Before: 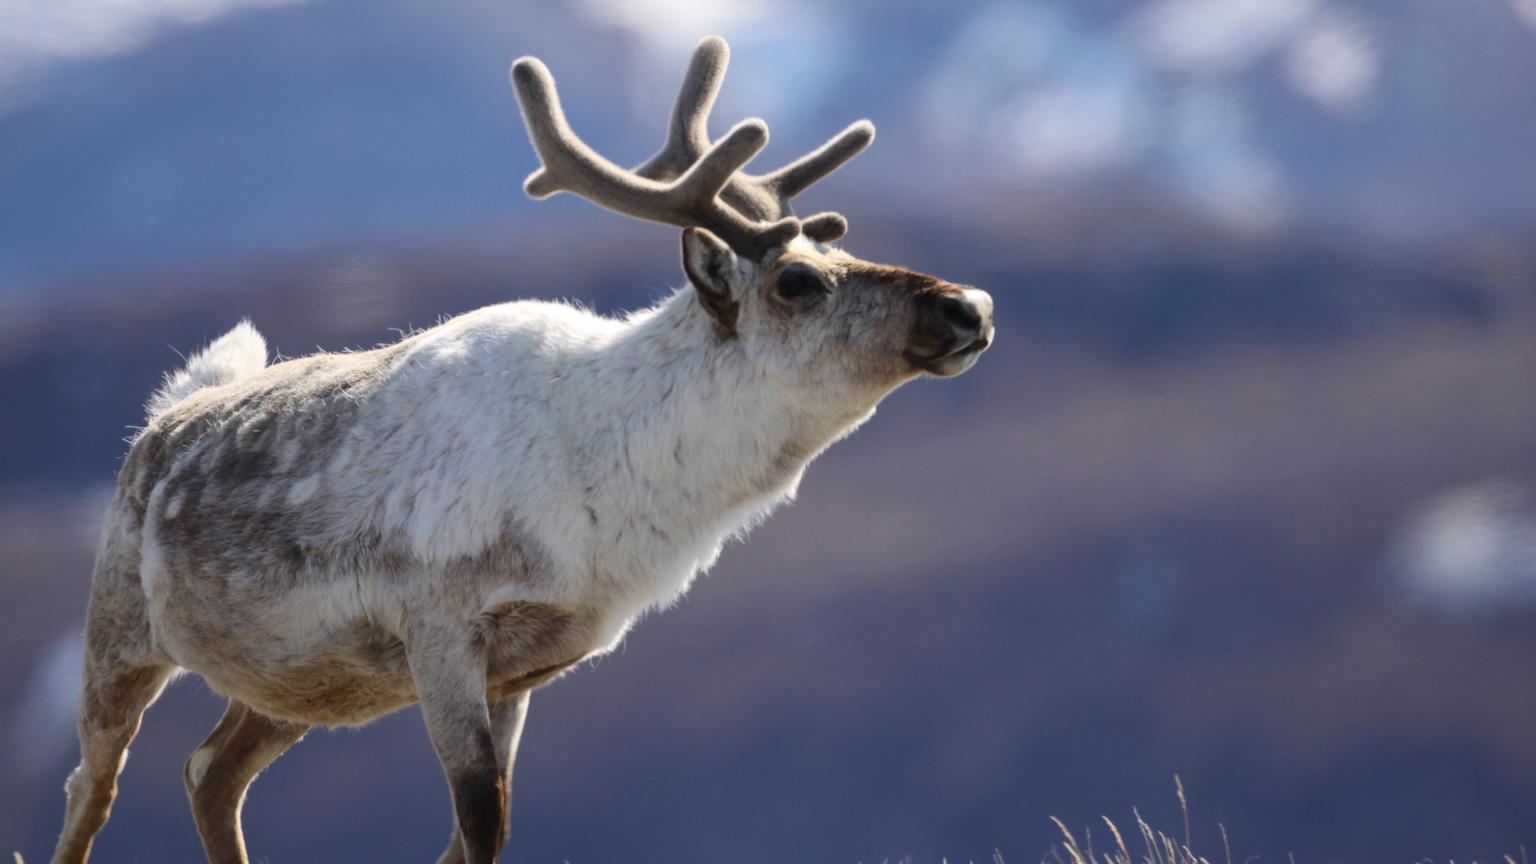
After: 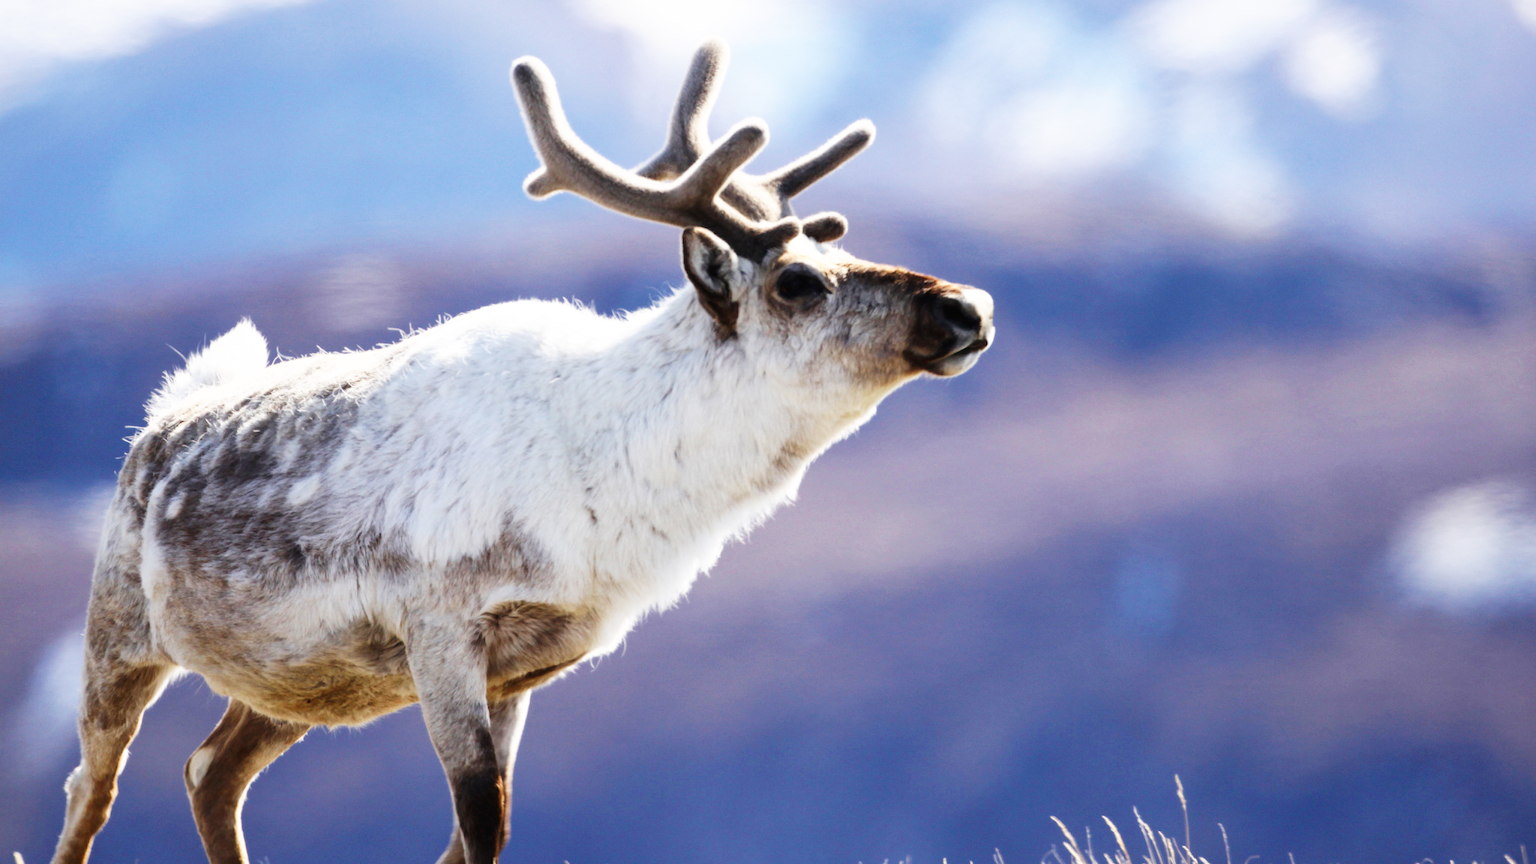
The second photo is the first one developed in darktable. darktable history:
exposure: compensate highlight preservation false
base curve: curves: ch0 [(0, 0) (0.007, 0.004) (0.027, 0.03) (0.046, 0.07) (0.207, 0.54) (0.442, 0.872) (0.673, 0.972) (1, 1)], preserve colors none
tone equalizer: on, module defaults
